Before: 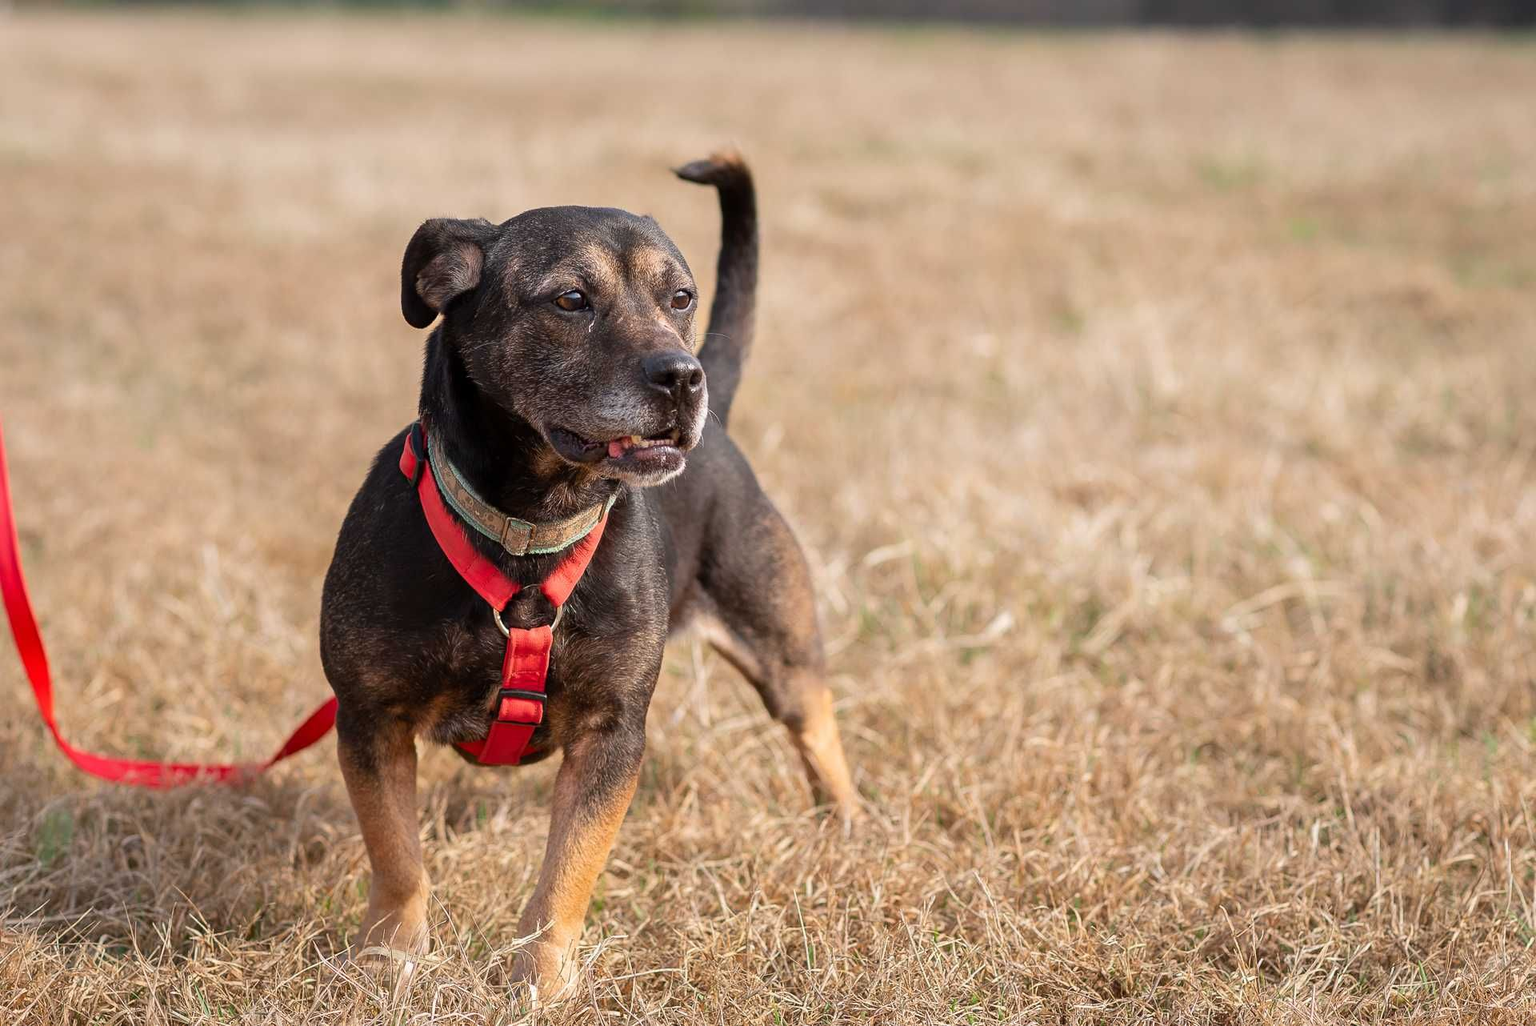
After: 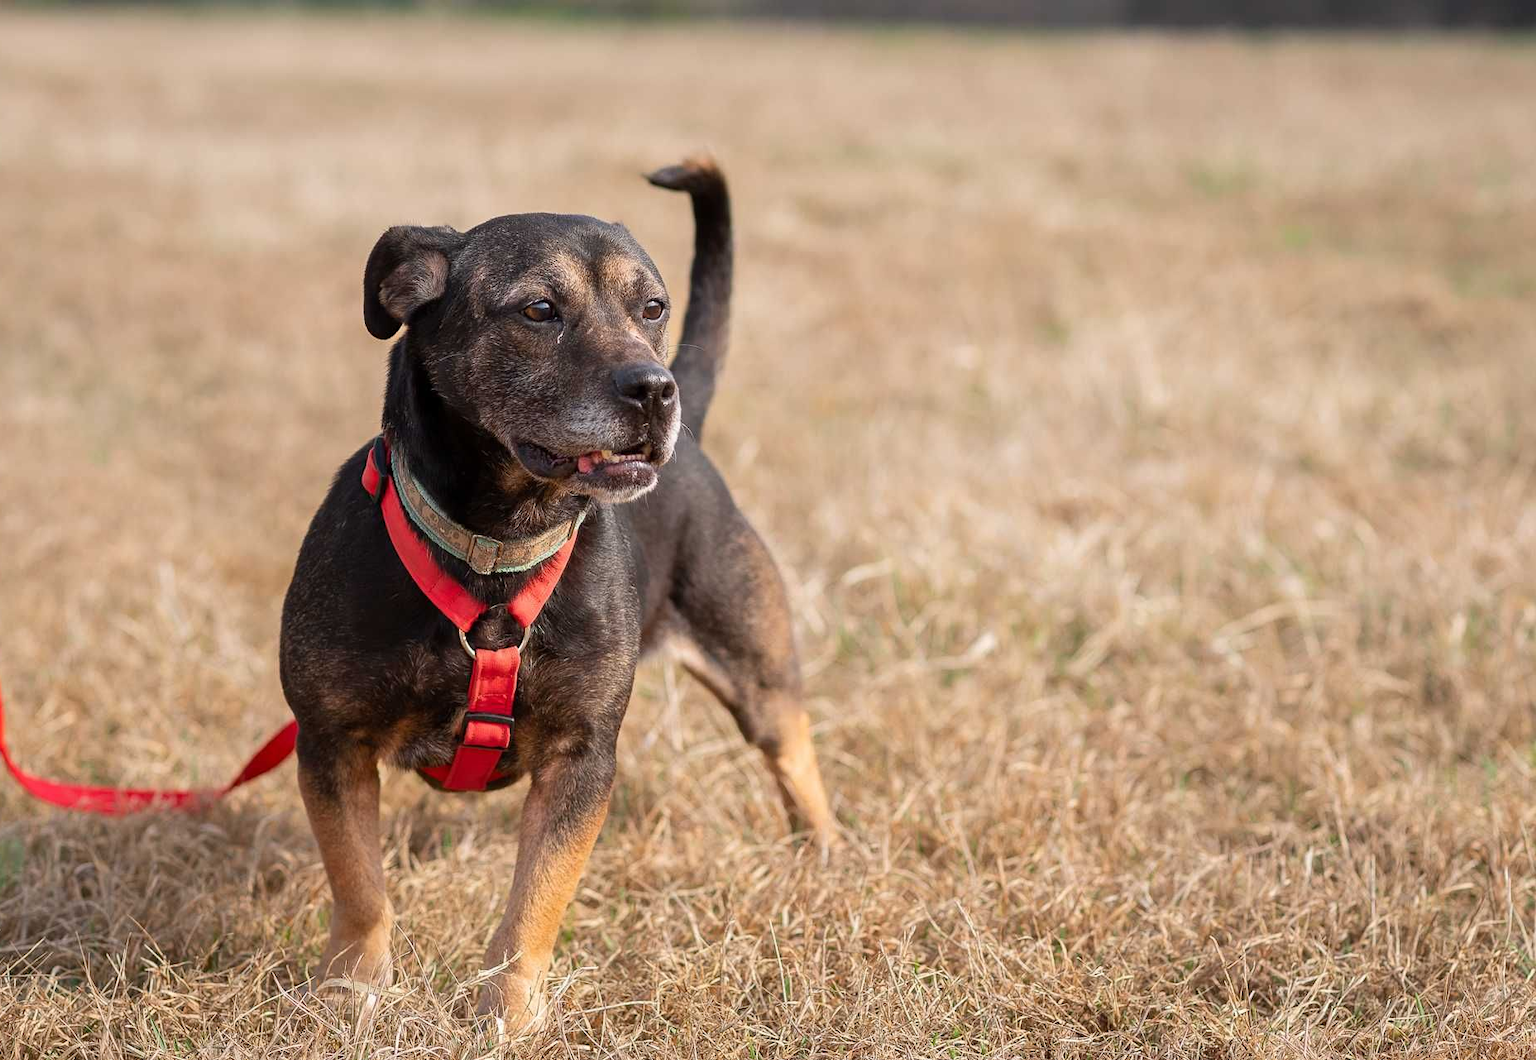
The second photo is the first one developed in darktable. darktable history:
crop and rotate: left 3.277%
